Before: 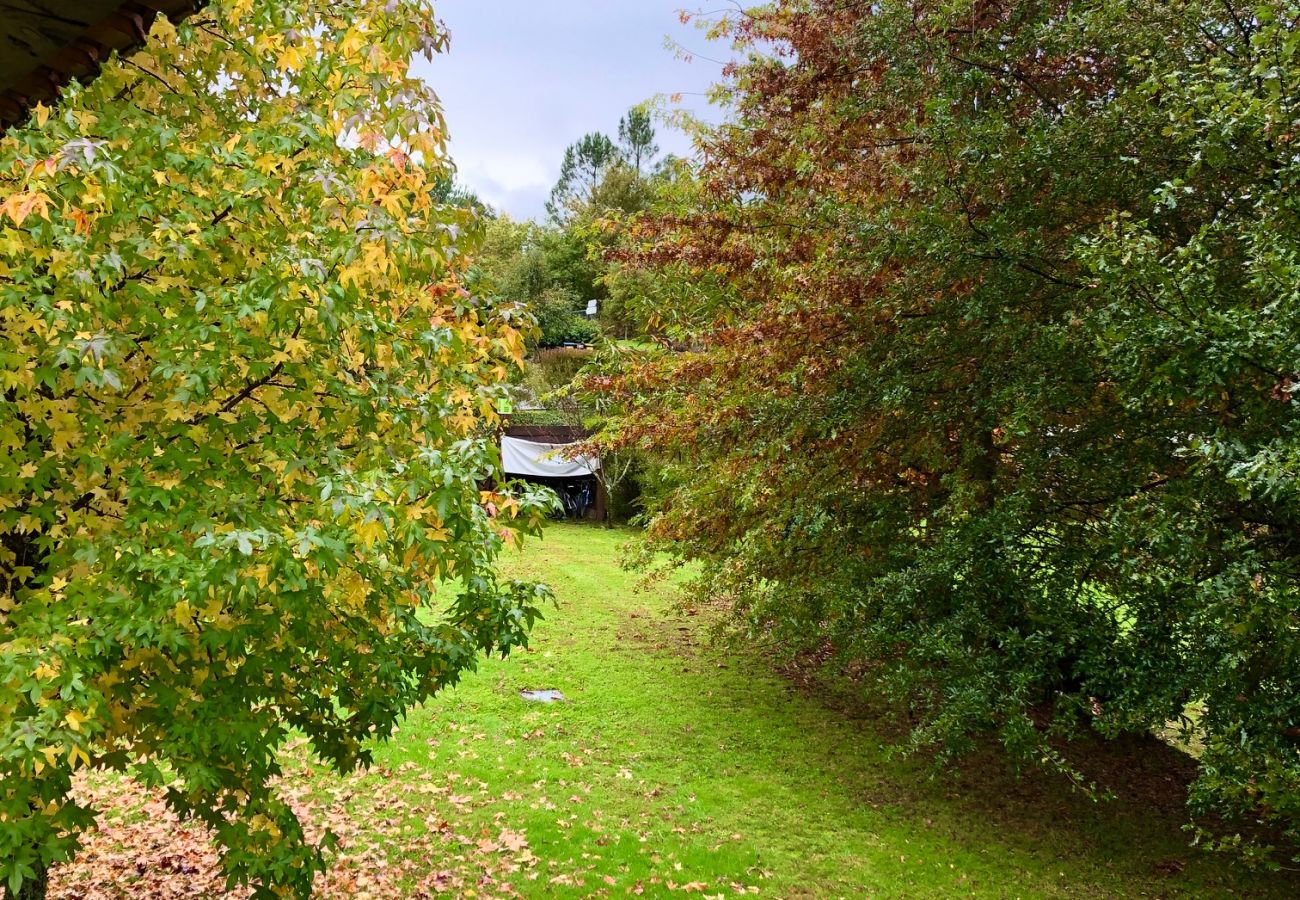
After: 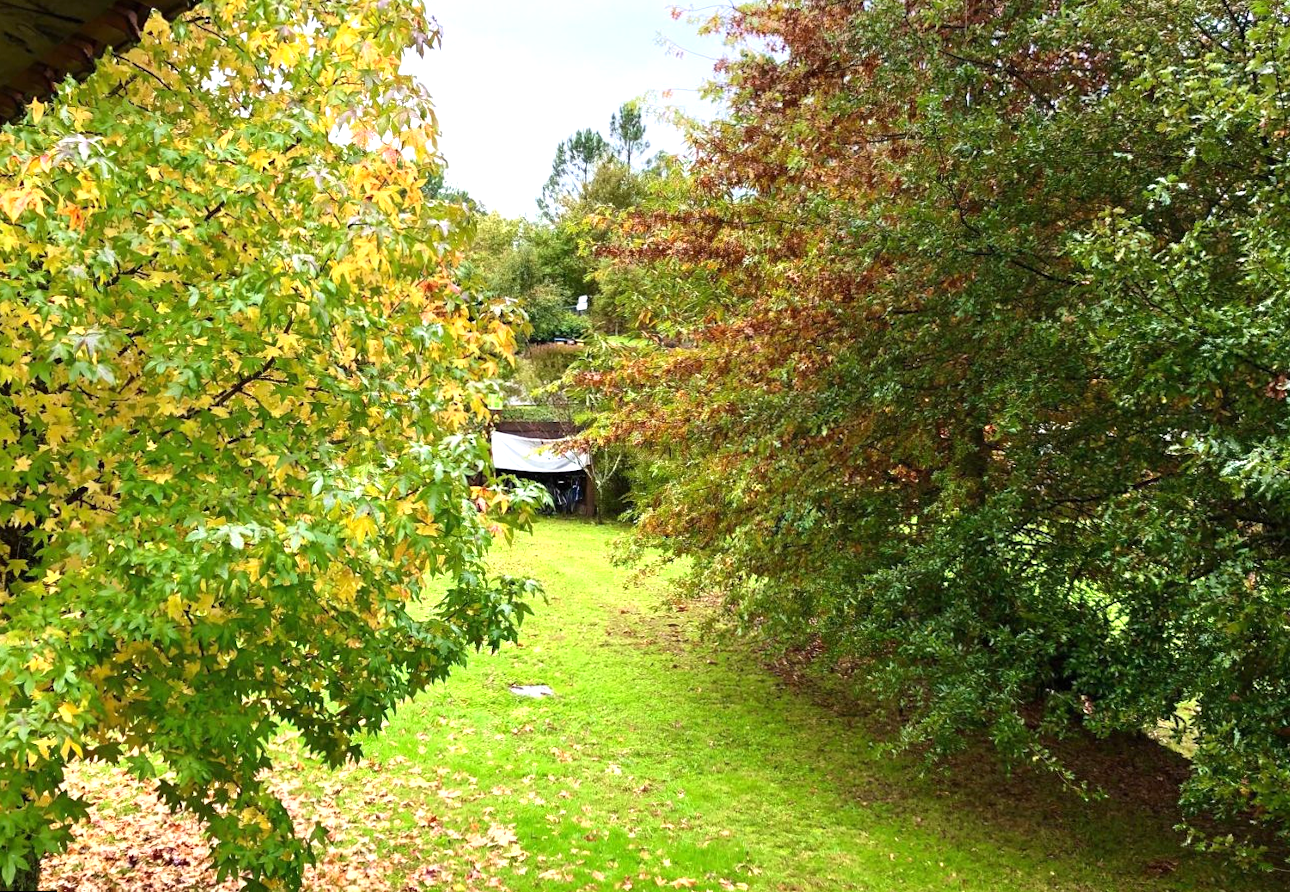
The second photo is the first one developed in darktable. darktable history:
exposure: black level correction 0, exposure 0.7 EV, compensate exposure bias true, compensate highlight preservation false
rotate and perspective: rotation 0.192°, lens shift (horizontal) -0.015, crop left 0.005, crop right 0.996, crop top 0.006, crop bottom 0.99
